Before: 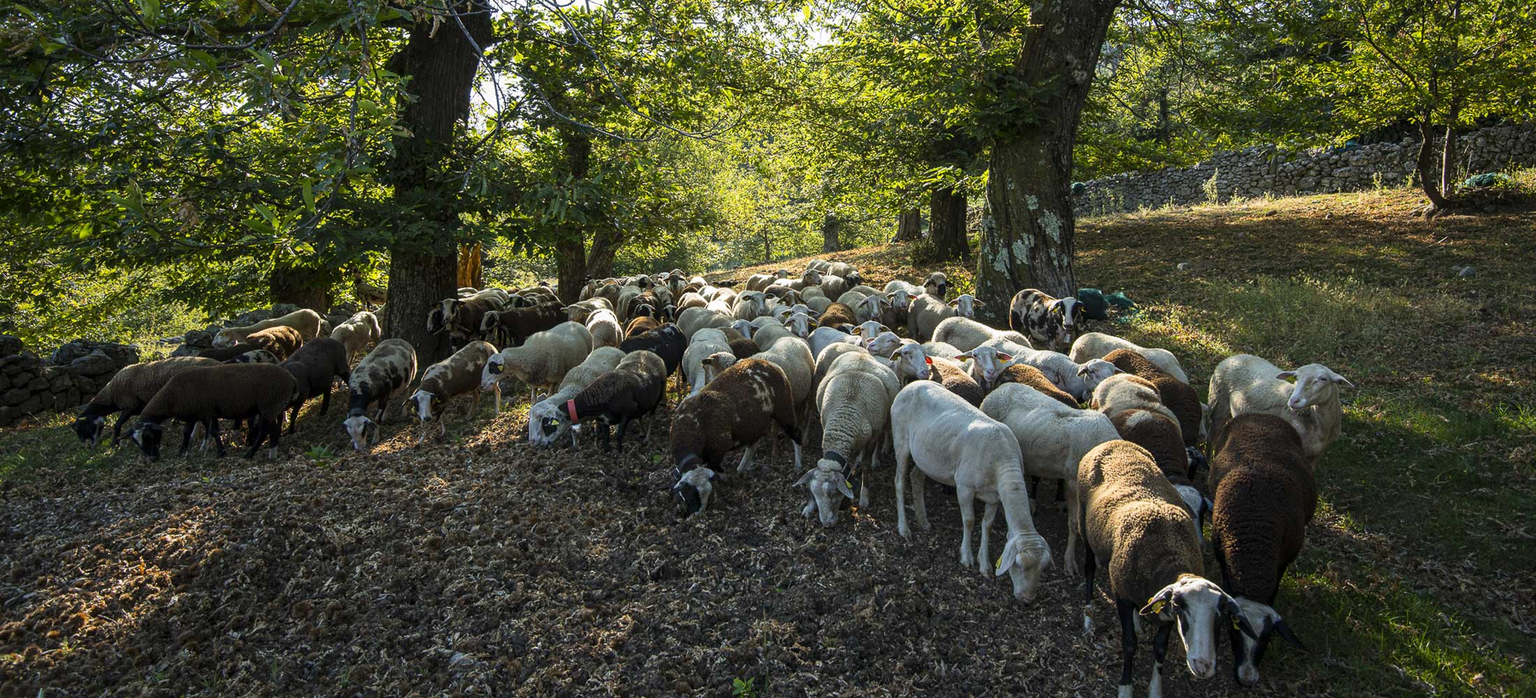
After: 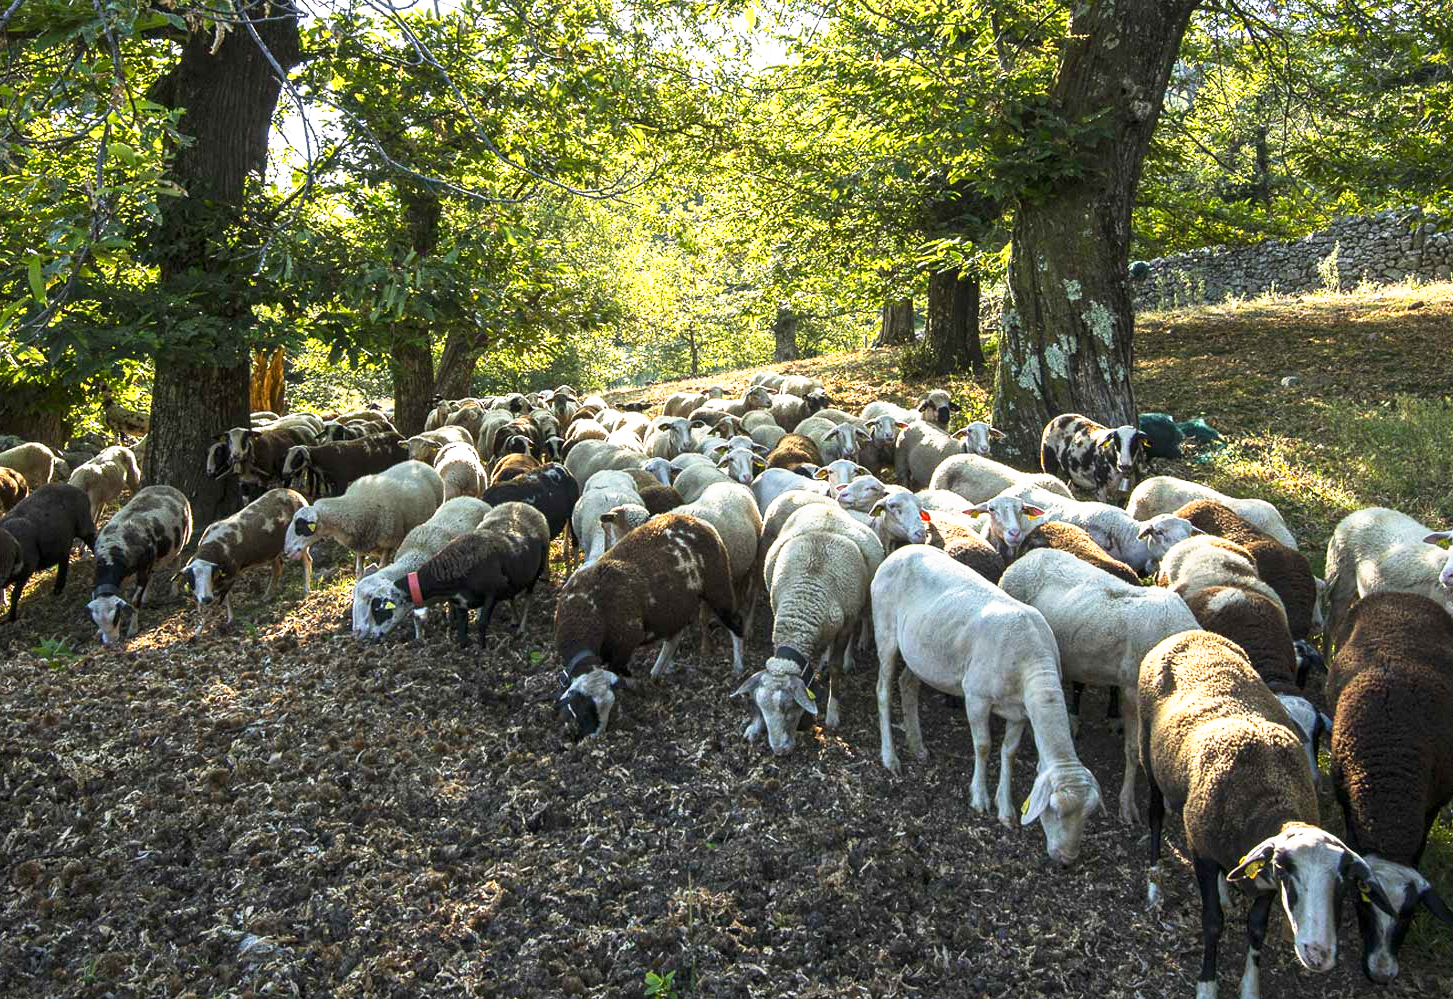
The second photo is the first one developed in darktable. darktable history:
base curve: curves: ch0 [(0, 0) (0.495, 0.917) (1, 1)], preserve colors none
crop and rotate: left 18.442%, right 15.508%
